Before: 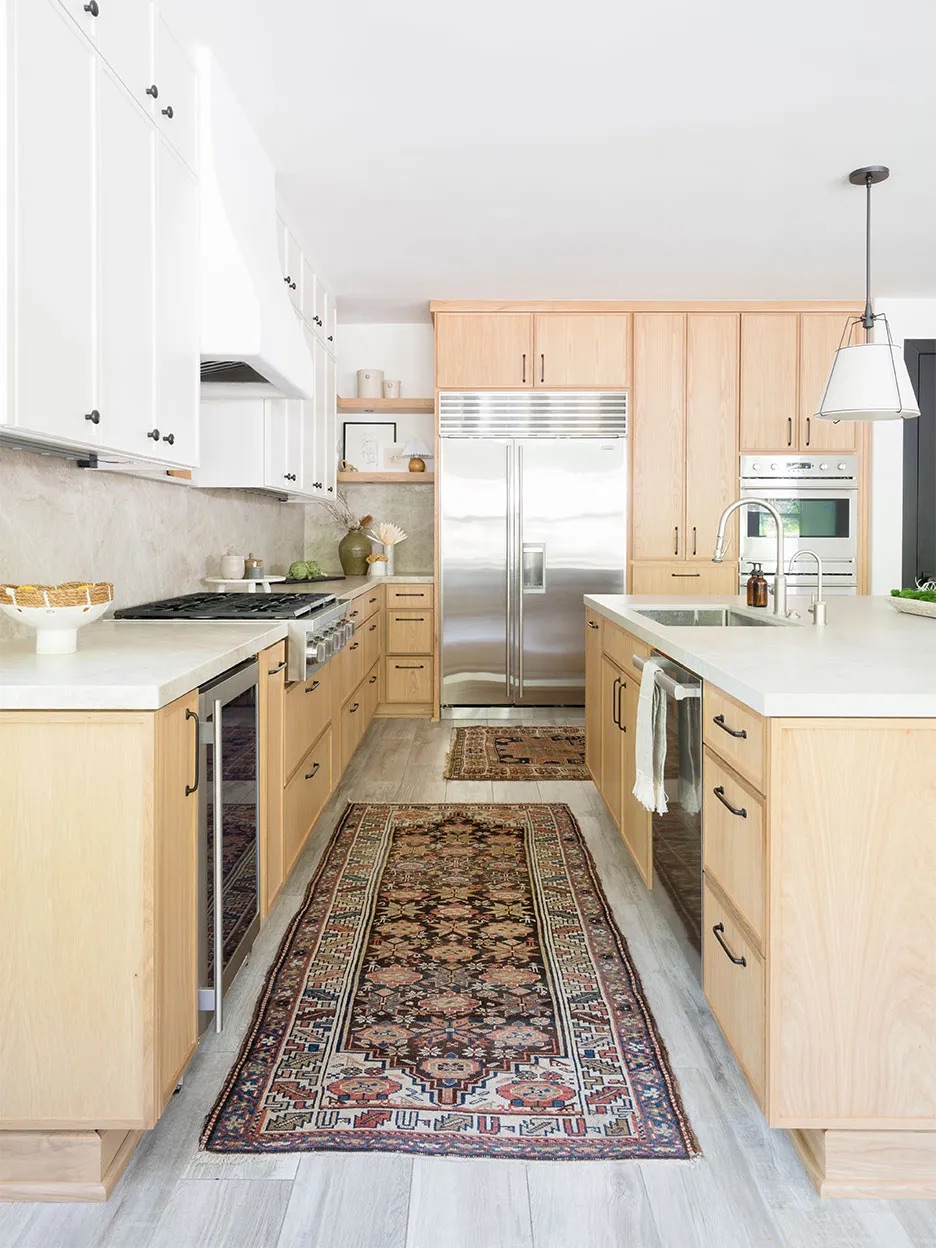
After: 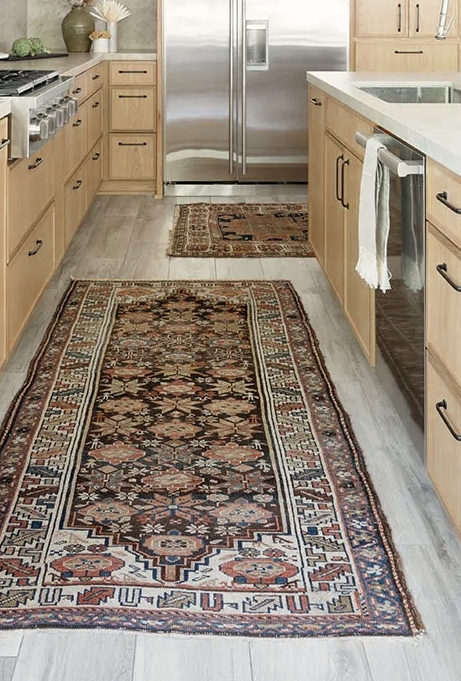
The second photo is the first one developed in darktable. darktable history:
color correction: highlights b* 3.03
color zones: curves: ch0 [(0, 0.5) (0.125, 0.4) (0.25, 0.5) (0.375, 0.4) (0.5, 0.4) (0.625, 0.35) (0.75, 0.35) (0.875, 0.5)]; ch1 [(0, 0.35) (0.125, 0.45) (0.25, 0.35) (0.375, 0.35) (0.5, 0.35) (0.625, 0.35) (0.75, 0.45) (0.875, 0.35)]; ch2 [(0, 0.6) (0.125, 0.5) (0.25, 0.5) (0.375, 0.6) (0.5, 0.6) (0.625, 0.5) (0.75, 0.5) (0.875, 0.5)]
crop: left 29.683%, top 41.958%, right 21.025%, bottom 3.472%
